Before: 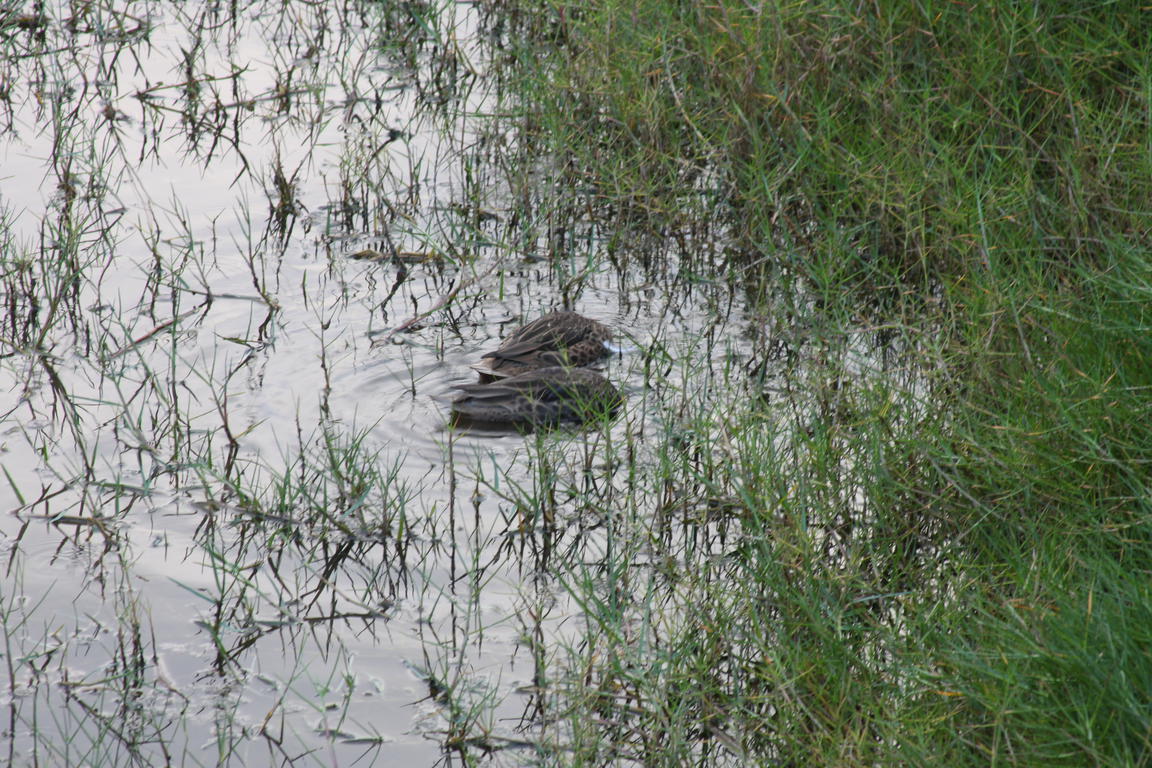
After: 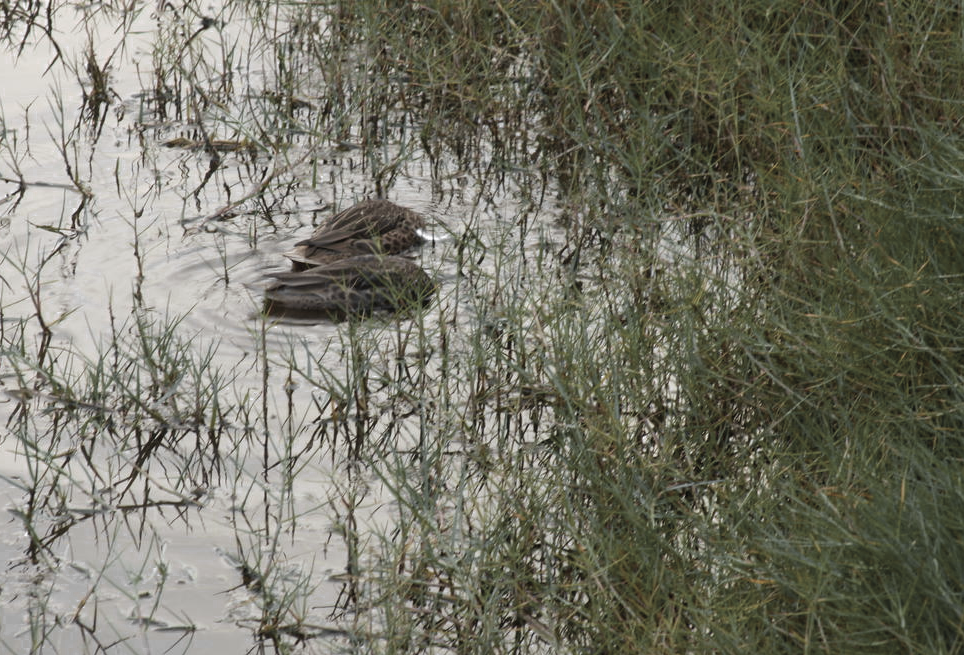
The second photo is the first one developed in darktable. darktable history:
crop: left 16.288%, top 14.674%
velvia: on, module defaults
color zones: curves: ch0 [(0, 0.613) (0.01, 0.613) (0.245, 0.448) (0.498, 0.529) (0.642, 0.665) (0.879, 0.777) (0.99, 0.613)]; ch1 [(0, 0.035) (0.121, 0.189) (0.259, 0.197) (0.415, 0.061) (0.589, 0.022) (0.732, 0.022) (0.857, 0.026) (0.991, 0.053)]
color balance rgb: power › chroma 2.495%, power › hue 68.47°, linear chroma grading › shadows 31.507%, linear chroma grading › global chroma -2.055%, linear chroma grading › mid-tones 3.679%, perceptual saturation grading › global saturation -0.004%, global vibrance 50.576%
